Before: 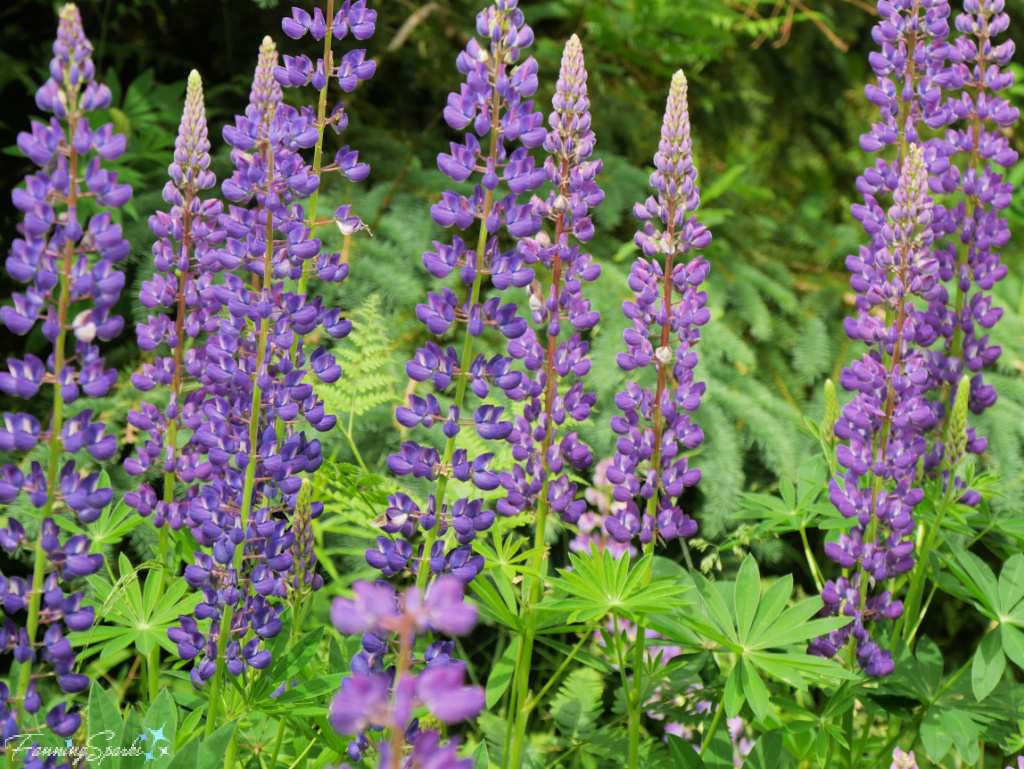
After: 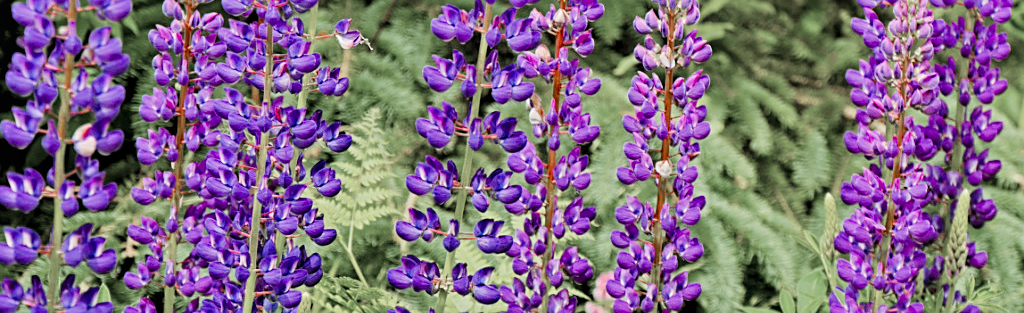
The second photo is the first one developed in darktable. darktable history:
crop and rotate: top 24.234%, bottom 34.973%
color balance rgb: global offset › luminance 0.734%, linear chroma grading › global chroma 8.705%, perceptual saturation grading › global saturation 20%, perceptual saturation grading › highlights -14.059%, perceptual saturation grading › shadows 49.712%, global vibrance 30.125%
contrast equalizer: octaves 7, y [[0.506, 0.531, 0.562, 0.606, 0.638, 0.669], [0.5 ×6], [0.5 ×6], [0 ×6], [0 ×6]]
sharpen: radius 1.867, amount 0.401, threshold 1.249
local contrast: highlights 107%, shadows 101%, detail 120%, midtone range 0.2
color zones: curves: ch1 [(0, 0.708) (0.088, 0.648) (0.245, 0.187) (0.429, 0.326) (0.571, 0.498) (0.714, 0.5) (0.857, 0.5) (1, 0.708)]
filmic rgb: black relative exposure -8.02 EV, white relative exposure 4 EV, hardness 4.12
